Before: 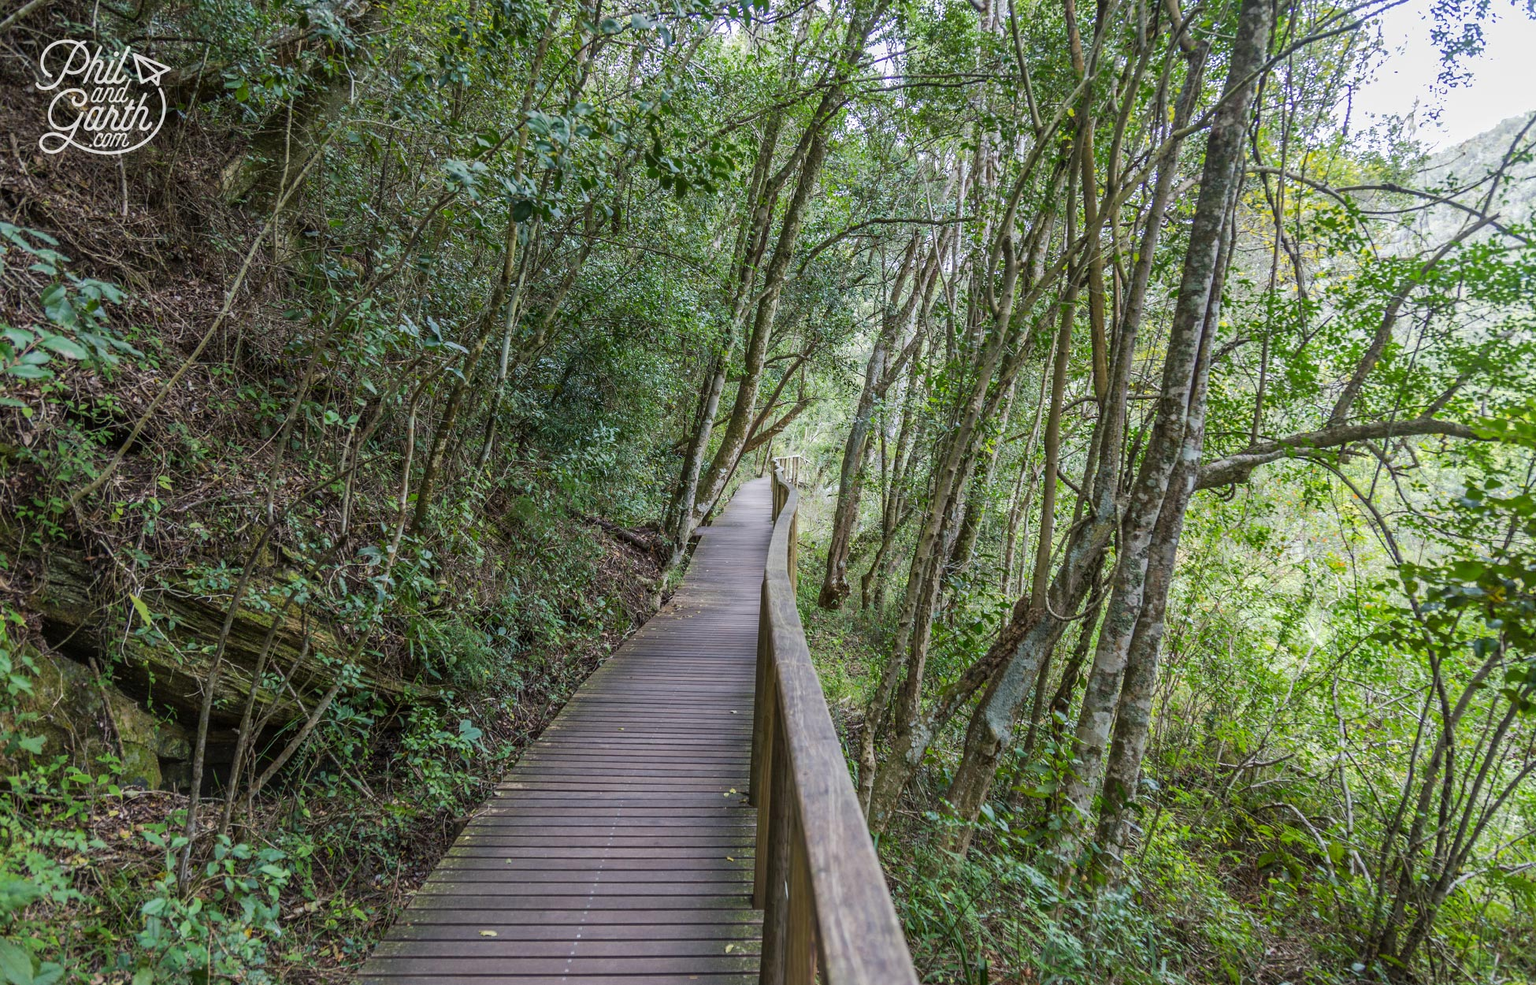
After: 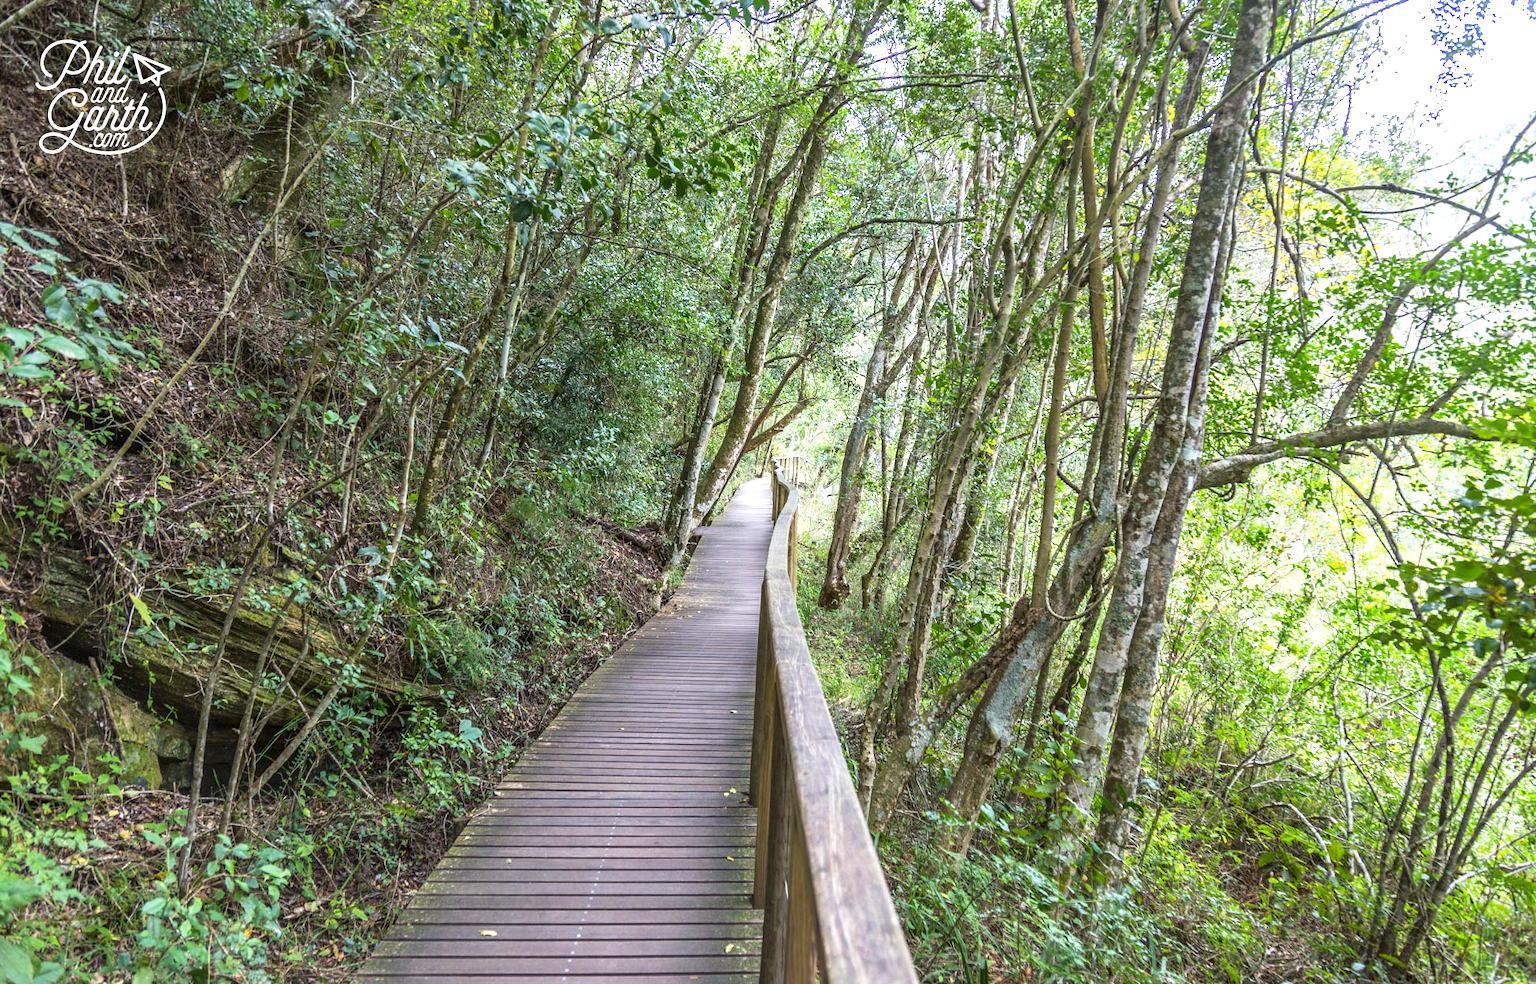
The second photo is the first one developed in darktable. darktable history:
levels: levels [0, 0.476, 0.951]
tone equalizer: mask exposure compensation -0.512 EV
exposure: black level correction 0, exposure 0.696 EV, compensate highlight preservation false
